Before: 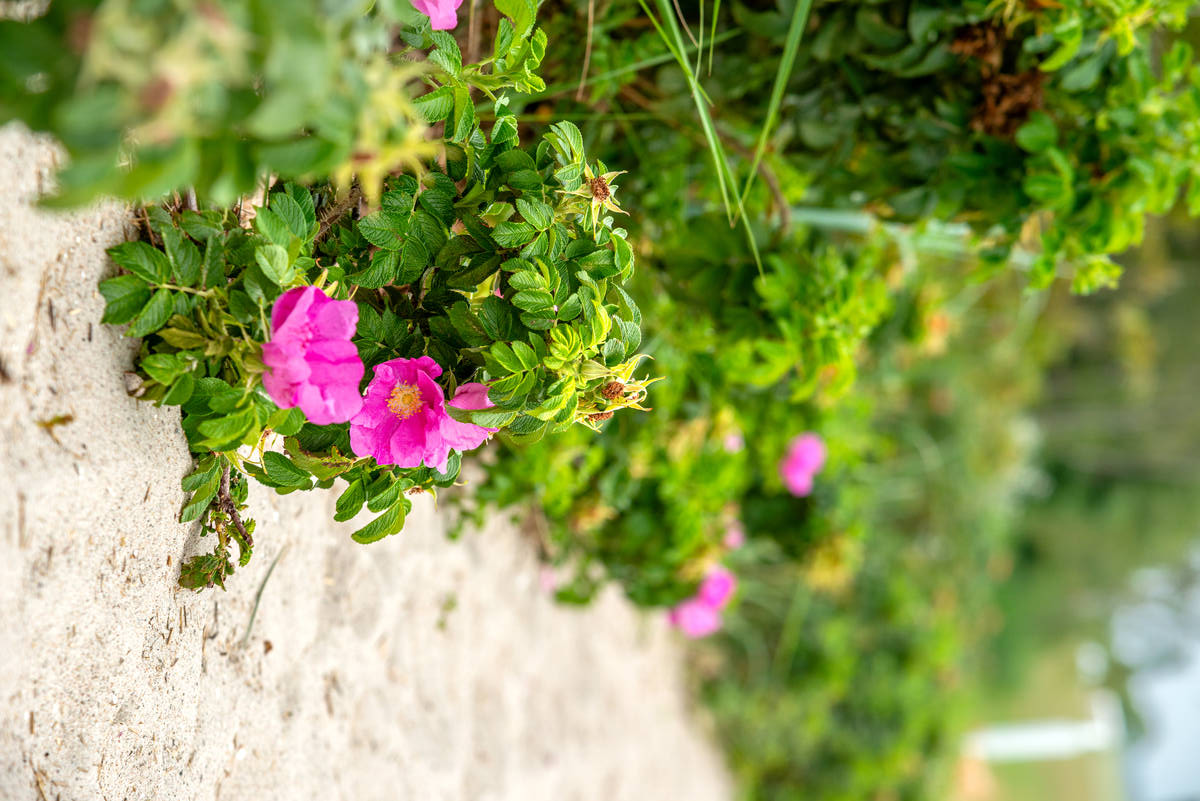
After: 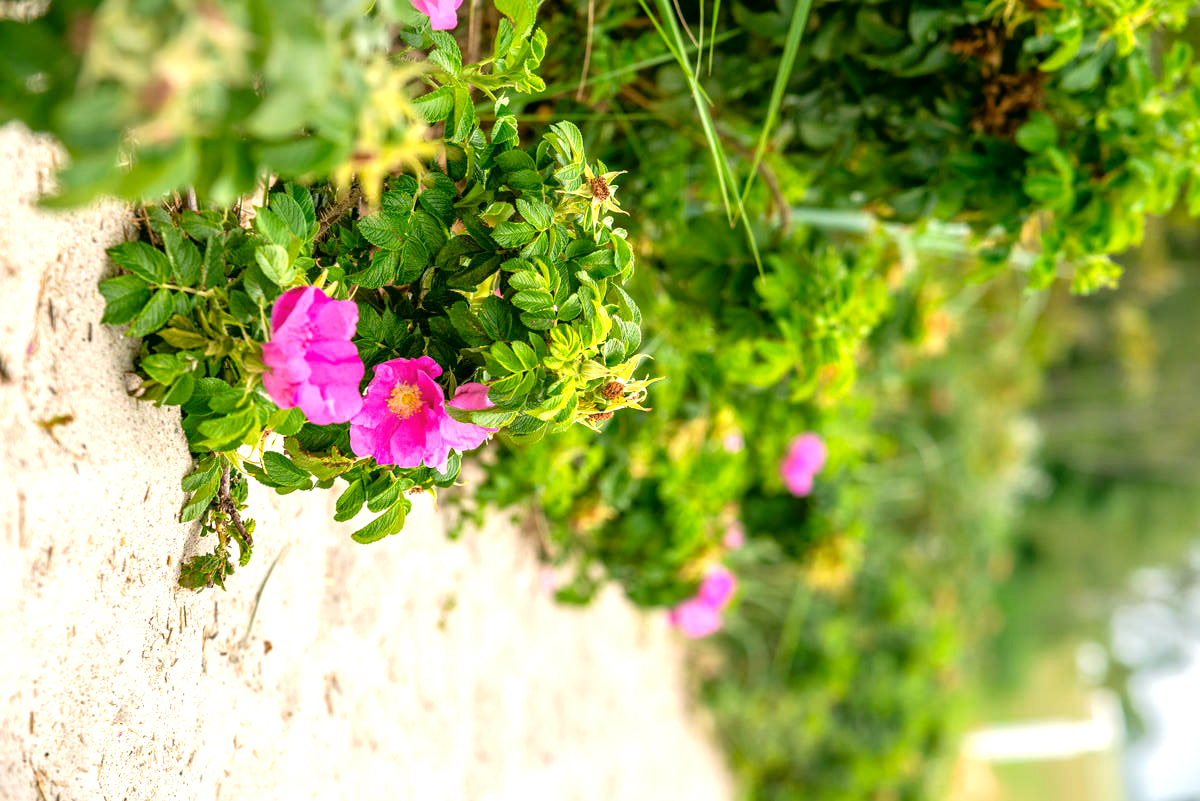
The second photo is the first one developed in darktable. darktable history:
color correction: highlights a* 4.37, highlights b* 4.98, shadows a* -7.02, shadows b* 4.76
tone equalizer: -8 EV -0.388 EV, -7 EV -0.365 EV, -6 EV -0.367 EV, -5 EV -0.249 EV, -3 EV 0.25 EV, -2 EV 0.348 EV, -1 EV 0.387 EV, +0 EV 0.442 EV
